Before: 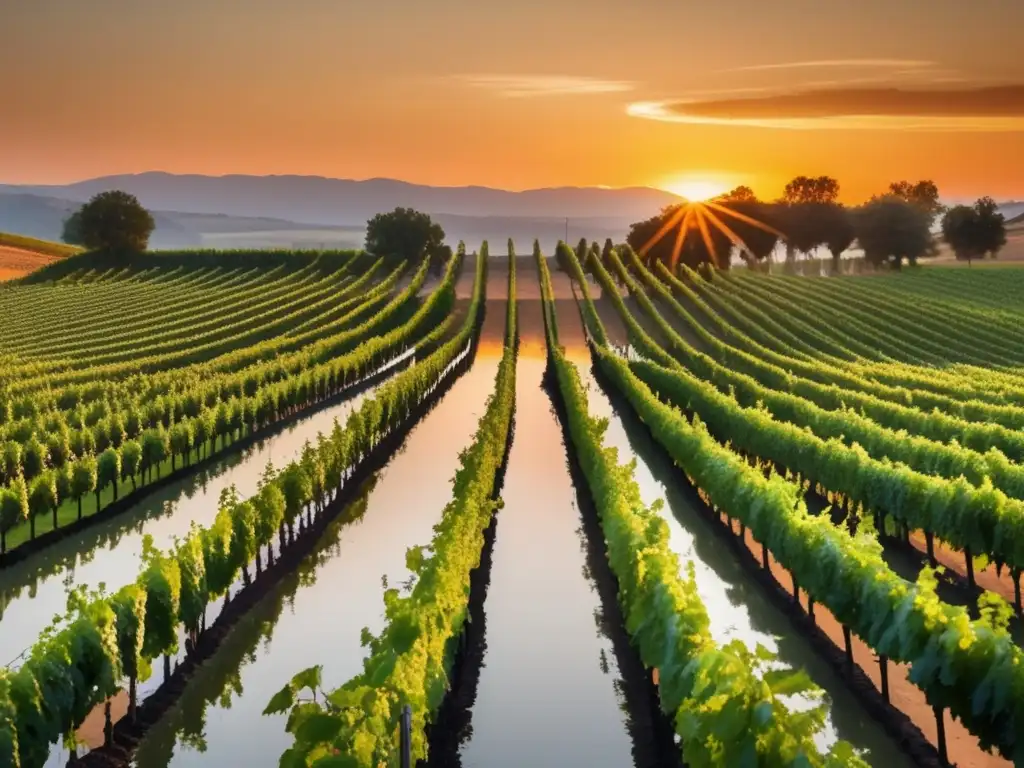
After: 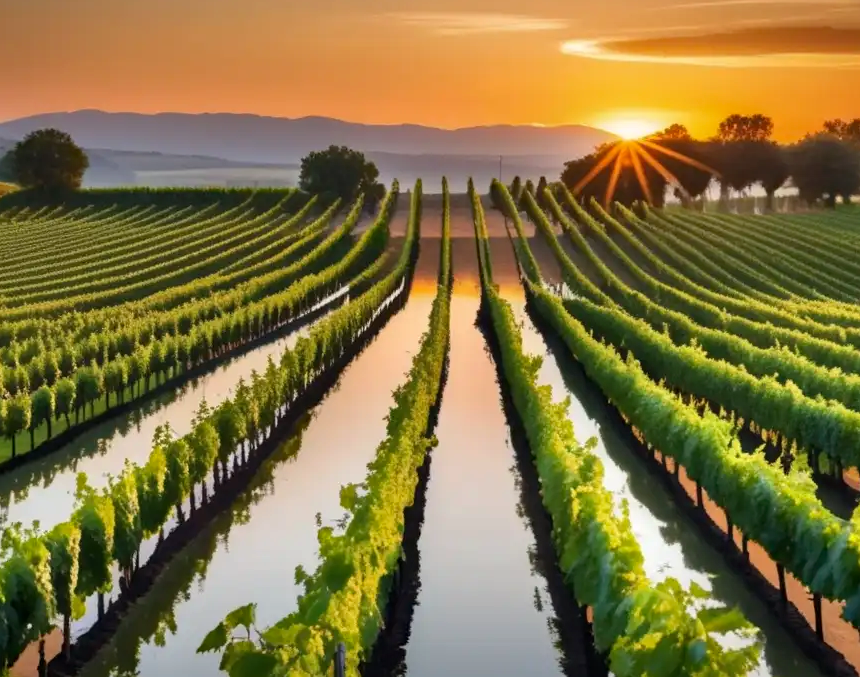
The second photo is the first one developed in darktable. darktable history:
haze removal: compatibility mode true, adaptive false
crop: left 6.446%, top 8.188%, right 9.538%, bottom 3.548%
